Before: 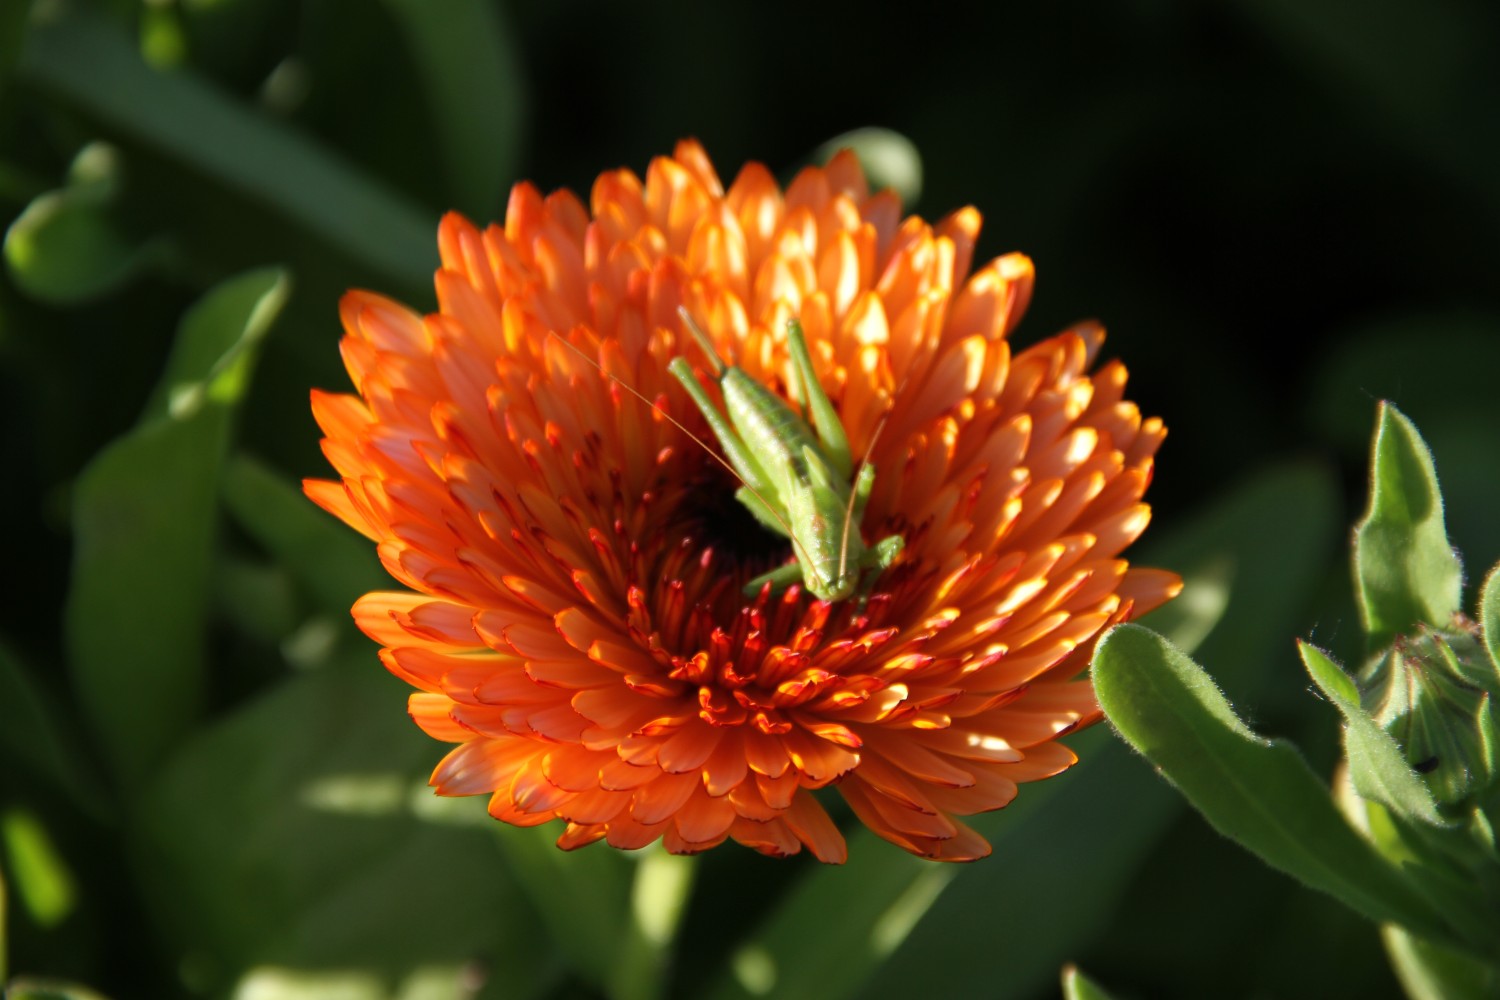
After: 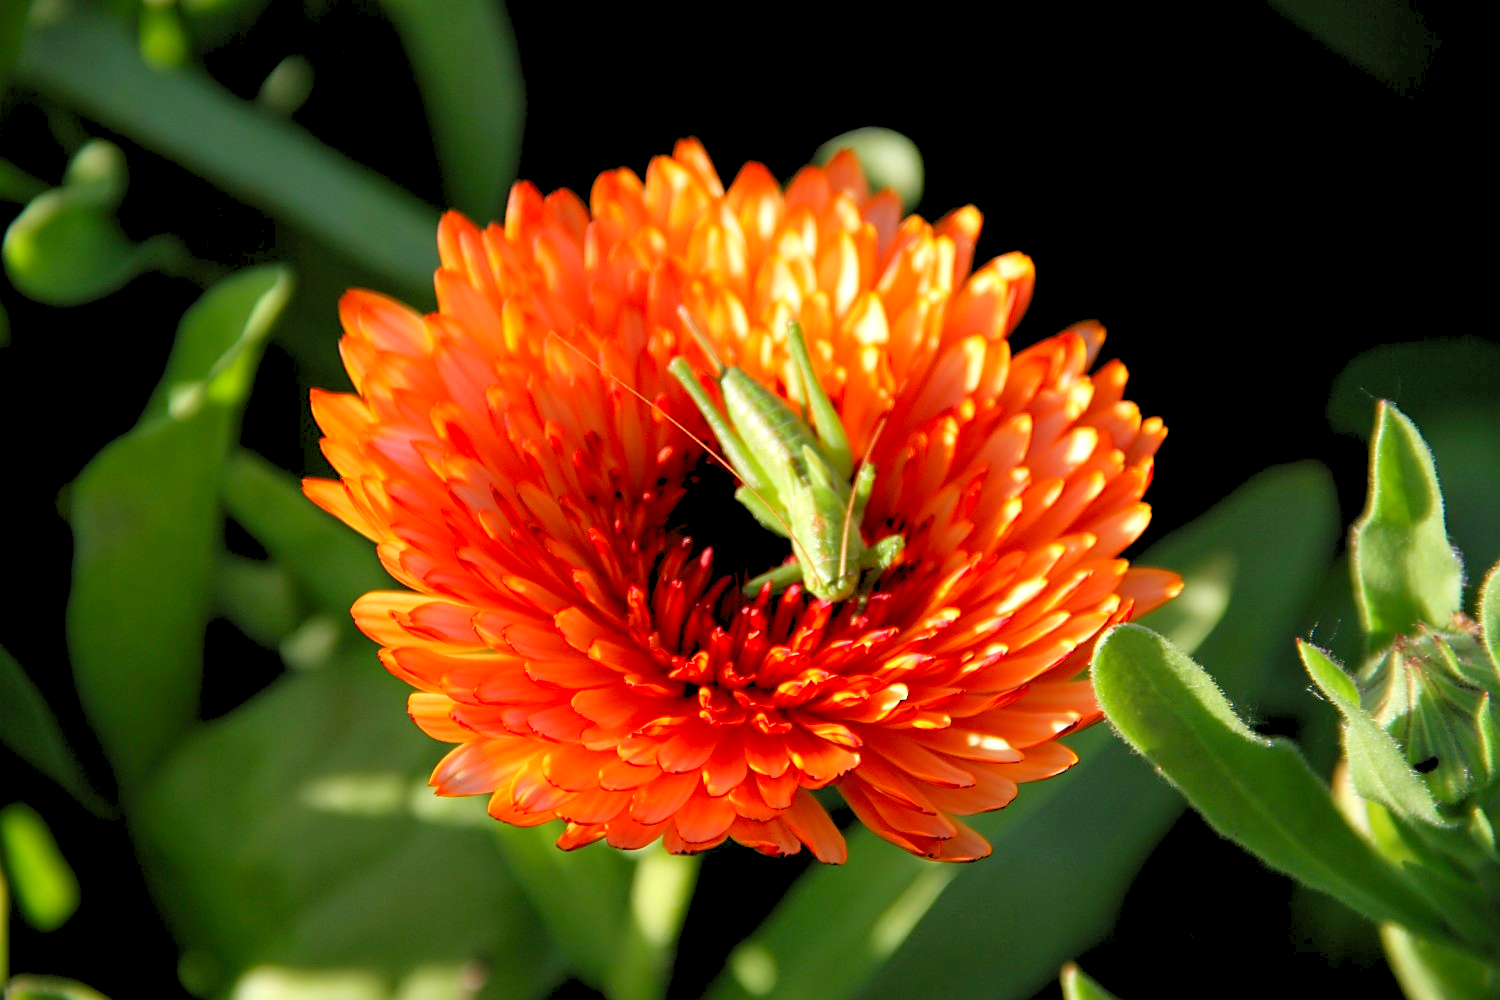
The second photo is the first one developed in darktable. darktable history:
contrast brightness saturation: contrast 0.025, brightness -0.031
tone equalizer: edges refinement/feathering 500, mask exposure compensation -1.57 EV, preserve details no
sharpen: on, module defaults
levels: black 8.57%, levels [0.072, 0.414, 0.976]
